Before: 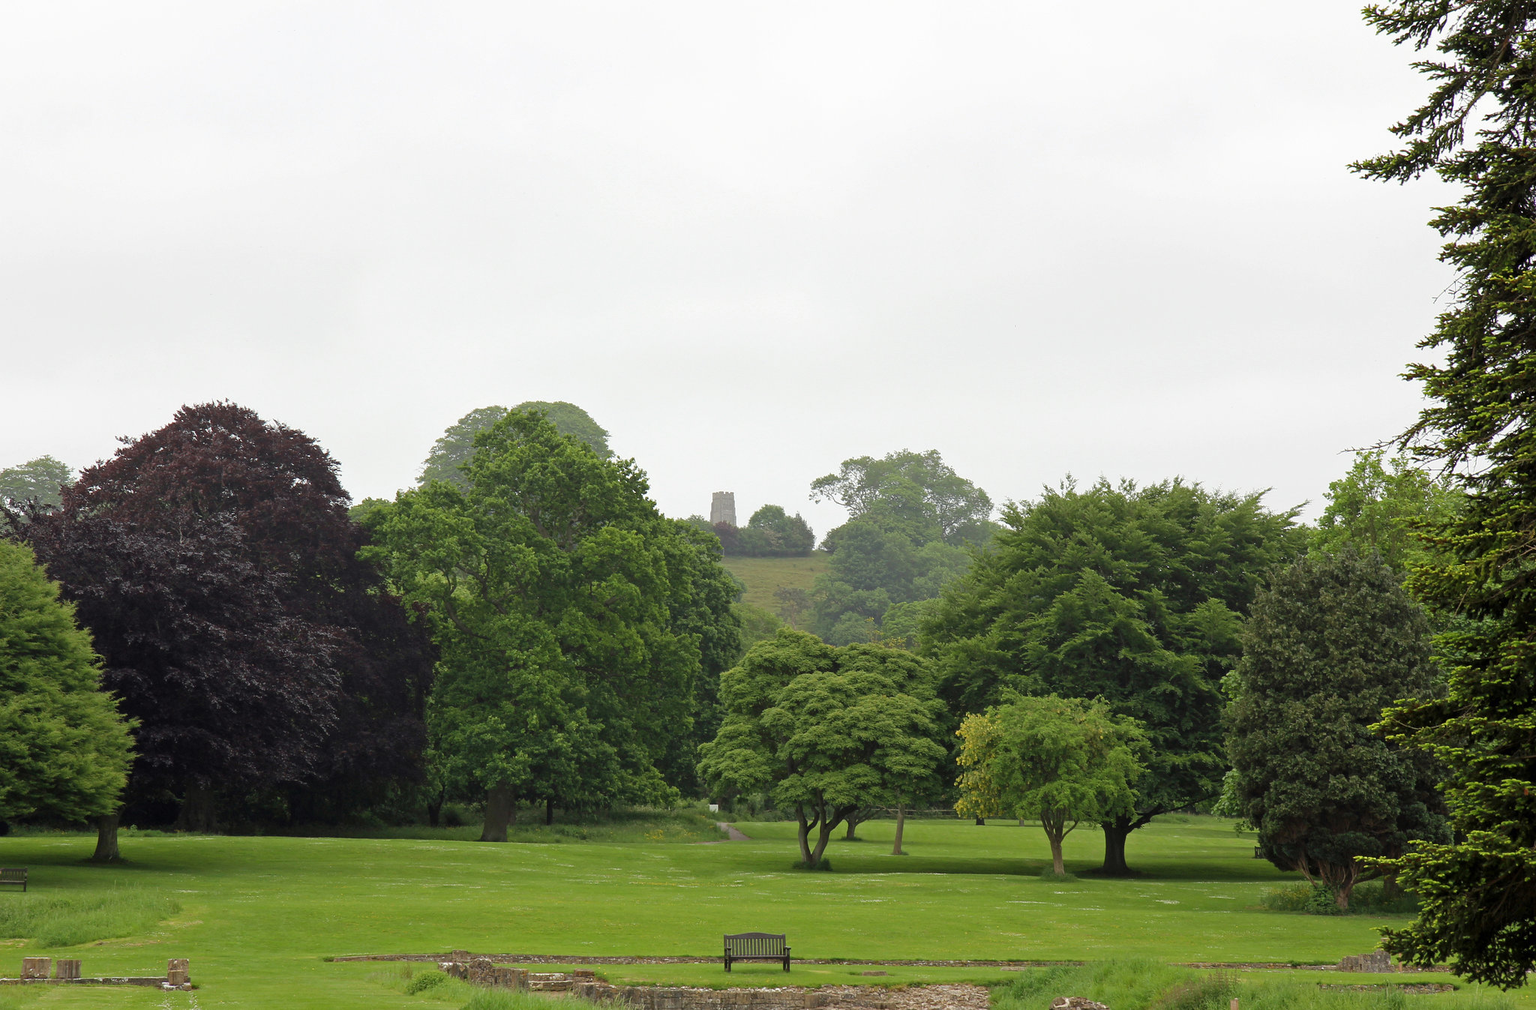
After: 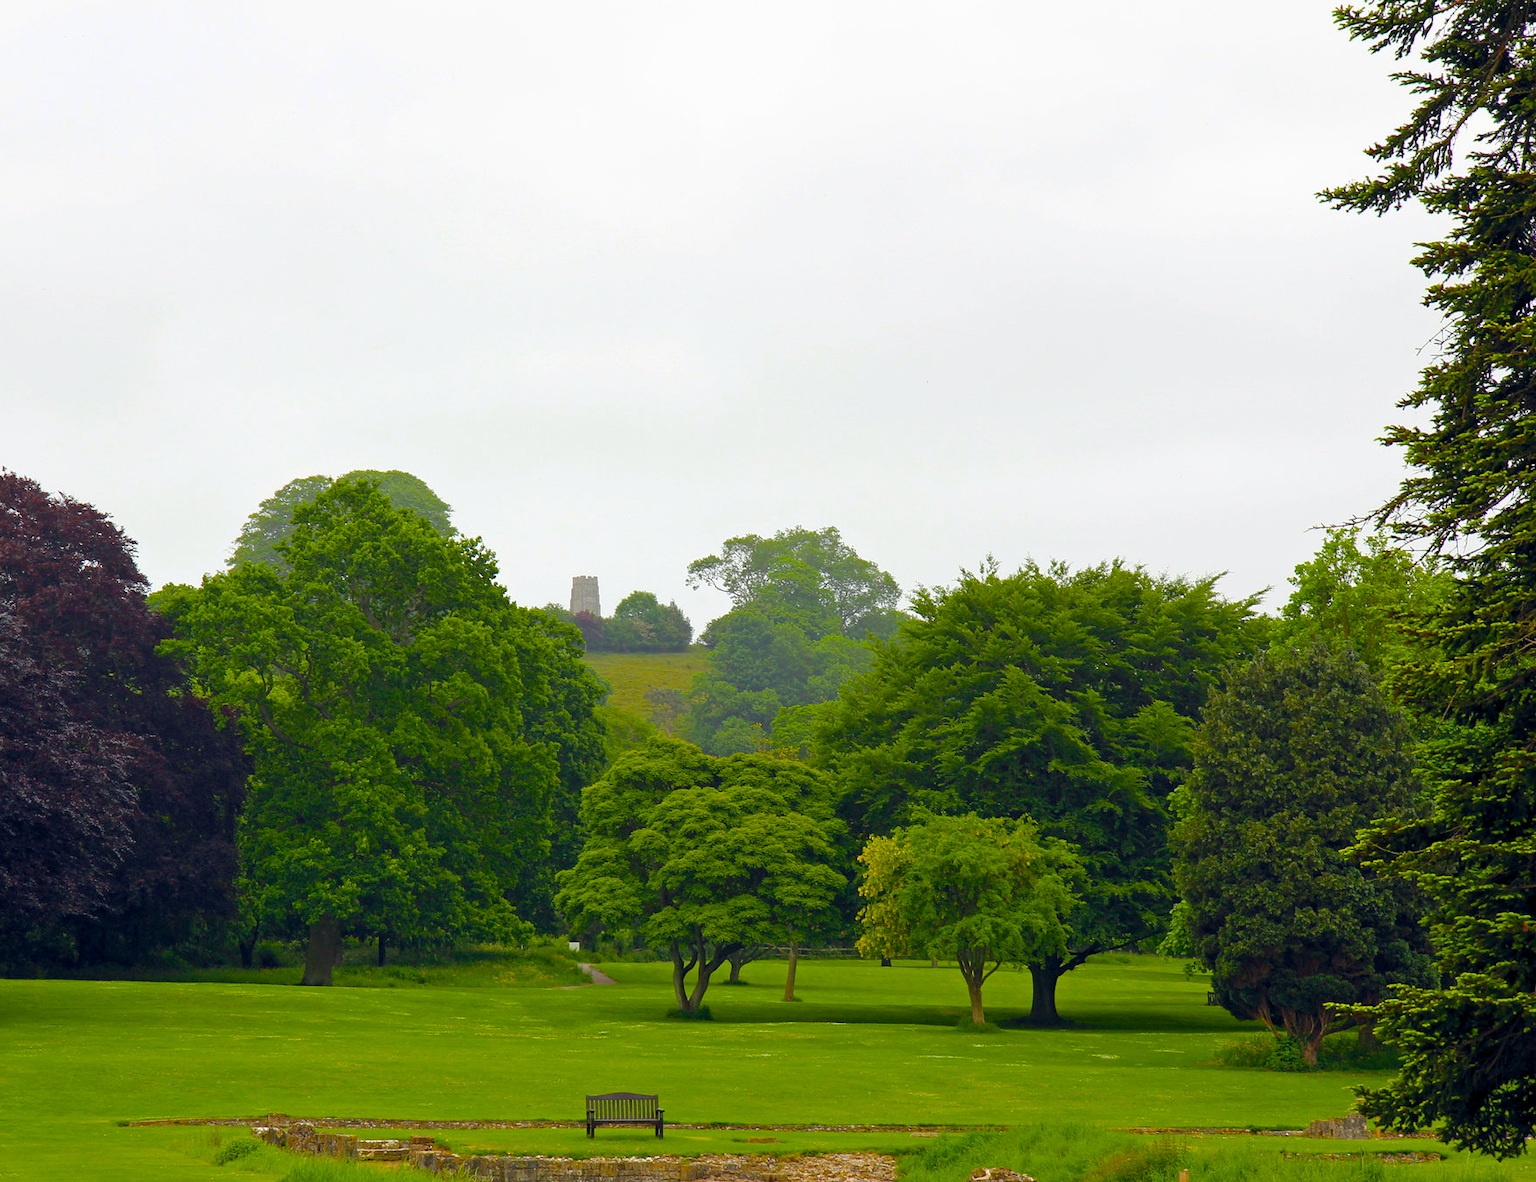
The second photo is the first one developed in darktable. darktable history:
color balance rgb: global offset › chroma 0.057%, global offset › hue 253.54°, perceptual saturation grading › global saturation 65.915%, perceptual saturation grading › highlights 49.193%, perceptual saturation grading › shadows 29.794%
haze removal: adaptive false
crop and rotate: left 14.578%
